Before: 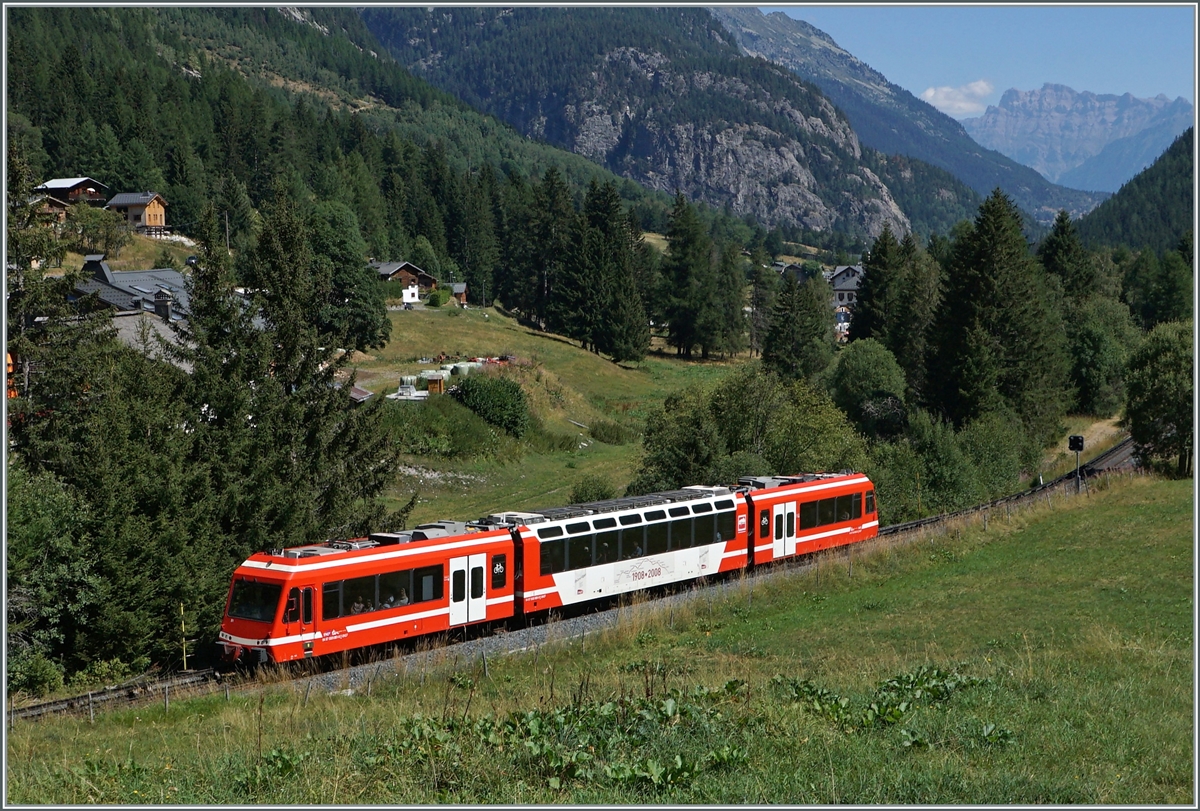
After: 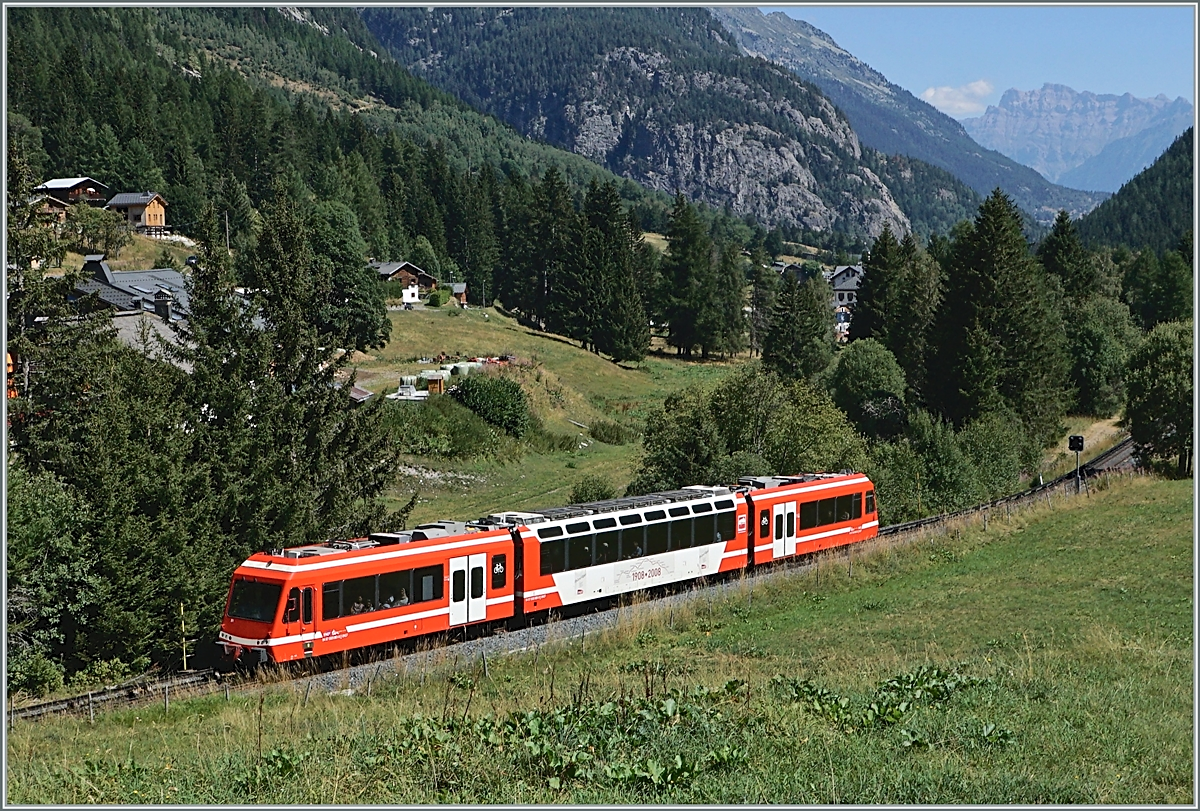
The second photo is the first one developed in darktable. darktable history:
tone curve: curves: ch0 [(0, 0) (0.003, 0.047) (0.011, 0.051) (0.025, 0.061) (0.044, 0.075) (0.069, 0.09) (0.1, 0.102) (0.136, 0.125) (0.177, 0.173) (0.224, 0.226) (0.277, 0.303) (0.335, 0.388) (0.399, 0.469) (0.468, 0.545) (0.543, 0.623) (0.623, 0.695) (0.709, 0.766) (0.801, 0.832) (0.898, 0.905) (1, 1)], color space Lab, independent channels, preserve colors none
sharpen: on, module defaults
